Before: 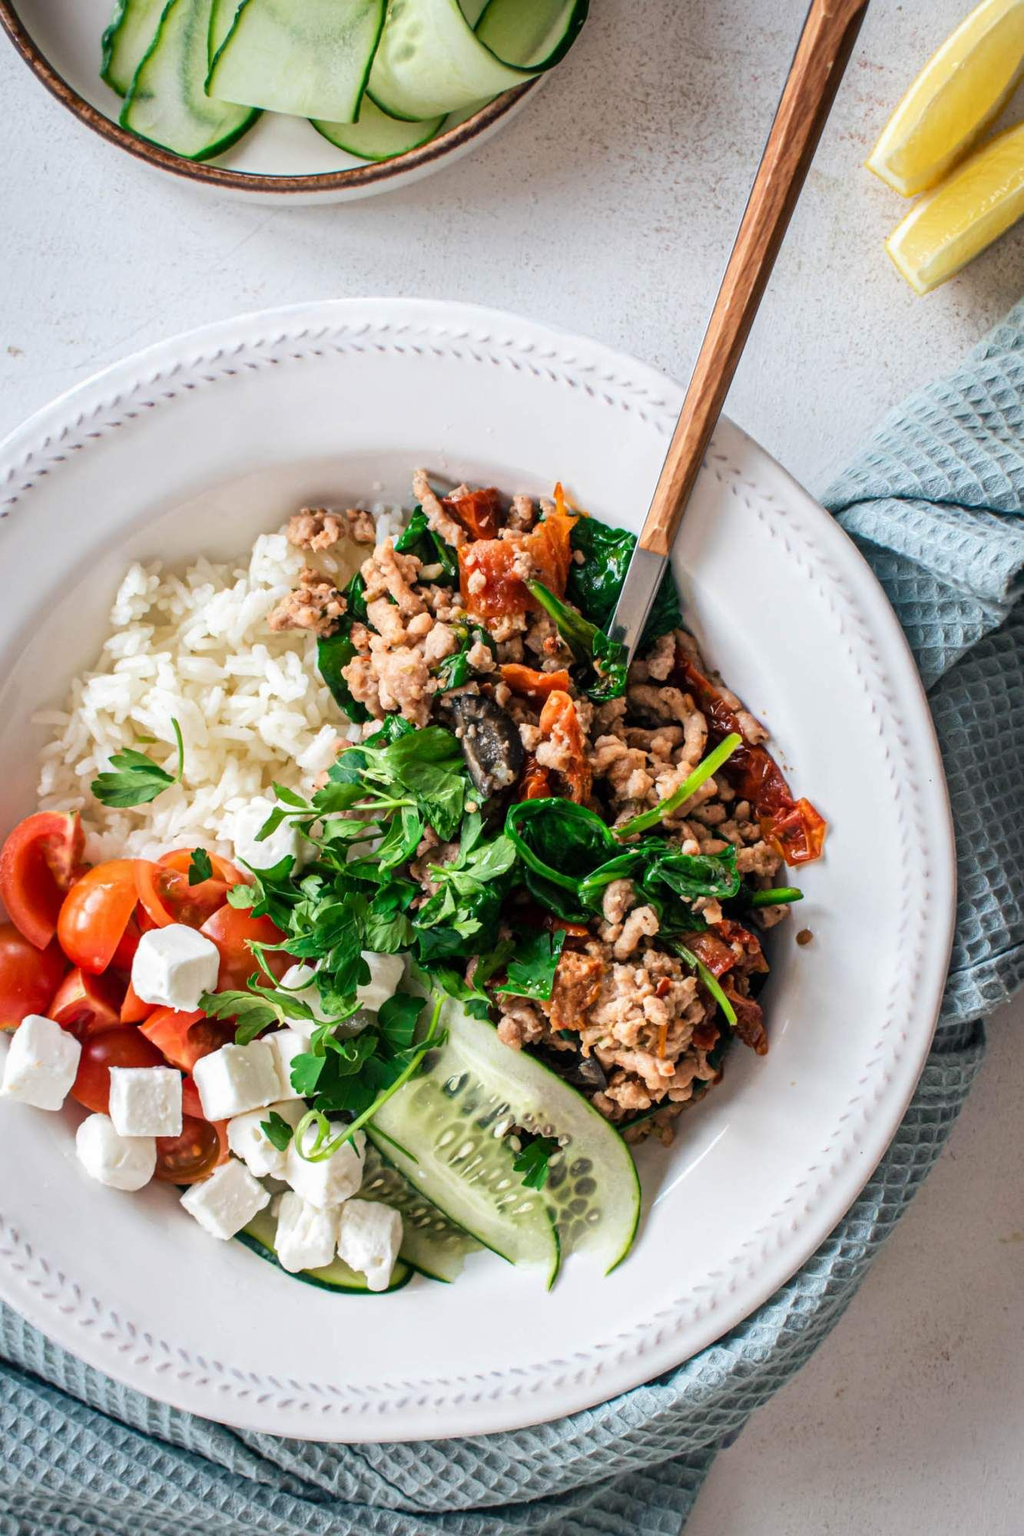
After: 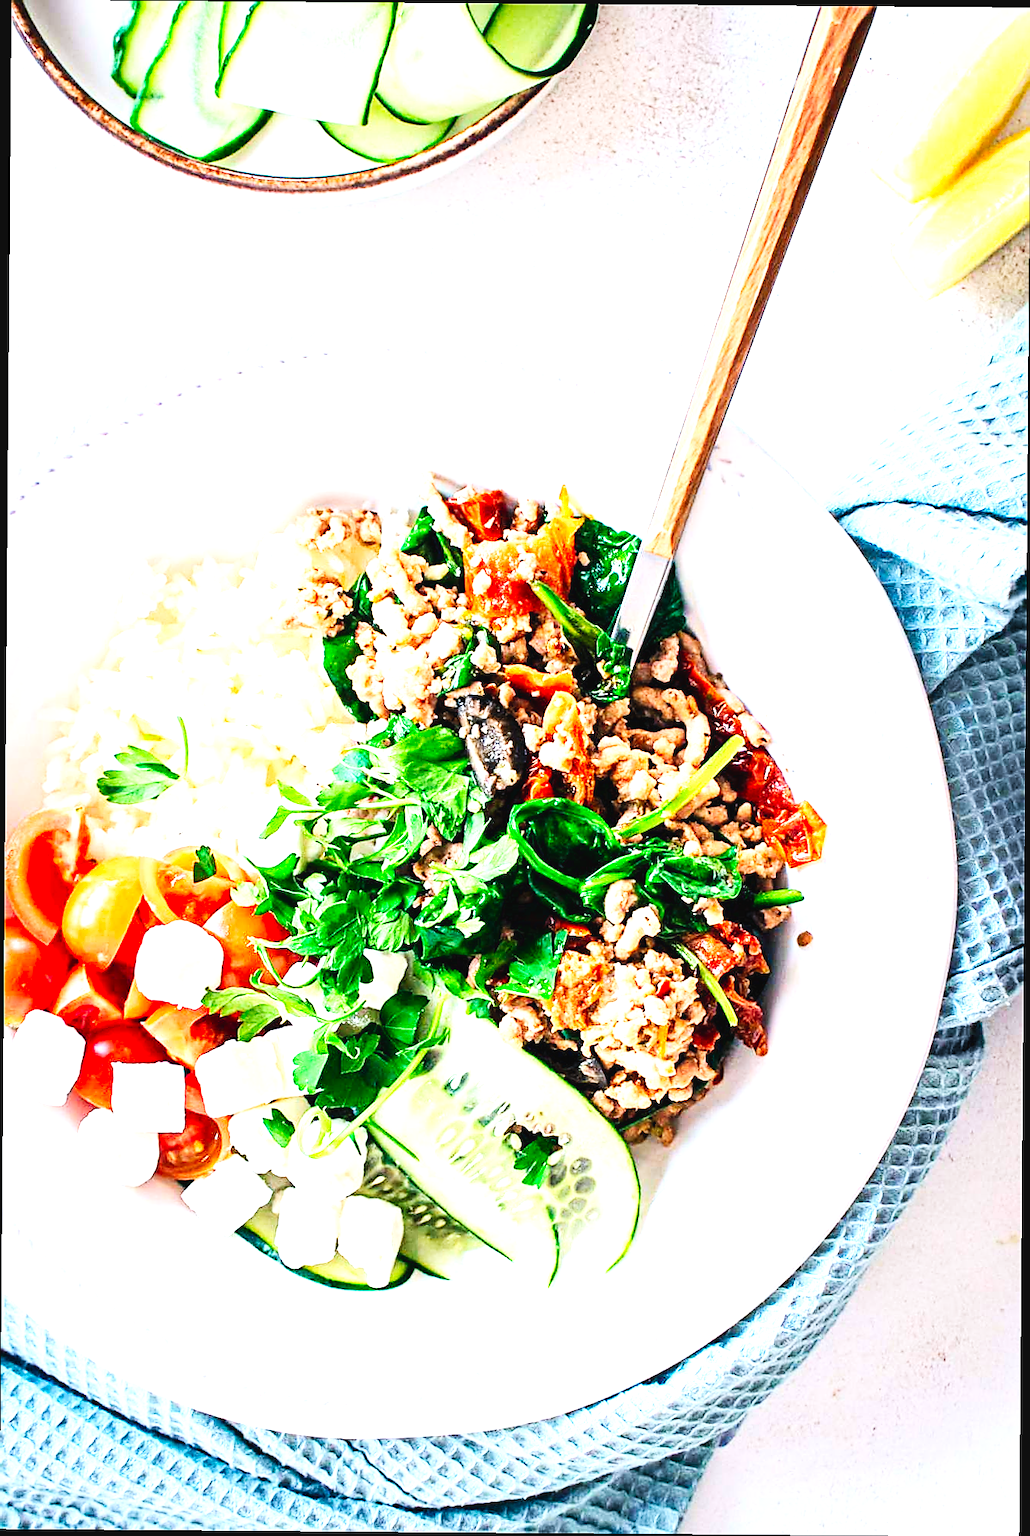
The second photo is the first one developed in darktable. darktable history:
sharpen: radius 1.383, amount 1.252, threshold 0.621
crop and rotate: angle -0.447°
color calibration: x 0.367, y 0.376, temperature 4366.71 K
contrast brightness saturation: contrast 0.203, brightness 0.162, saturation 0.219
exposure: exposure 0.203 EV, compensate exposure bias true, compensate highlight preservation false
levels: black 8.54%, levels [0, 0.476, 0.951]
base curve: curves: ch0 [(0, 0.003) (0.001, 0.002) (0.006, 0.004) (0.02, 0.022) (0.048, 0.086) (0.094, 0.234) (0.162, 0.431) (0.258, 0.629) (0.385, 0.8) (0.548, 0.918) (0.751, 0.988) (1, 1)], preserve colors none
